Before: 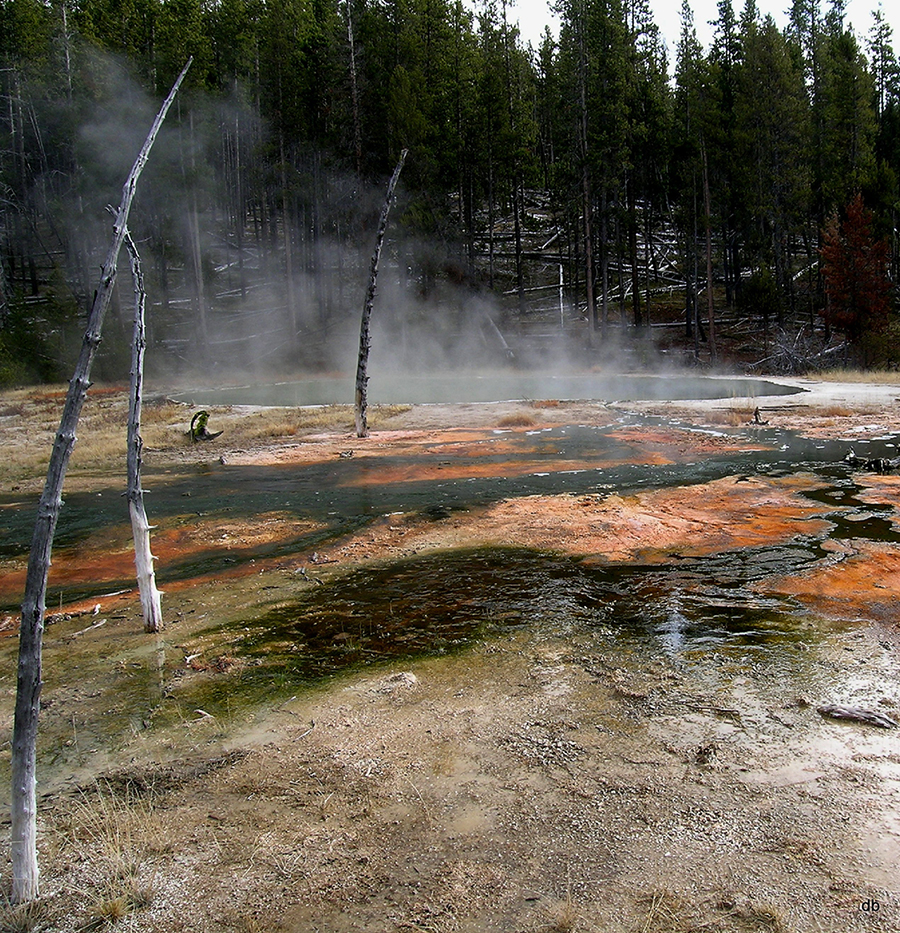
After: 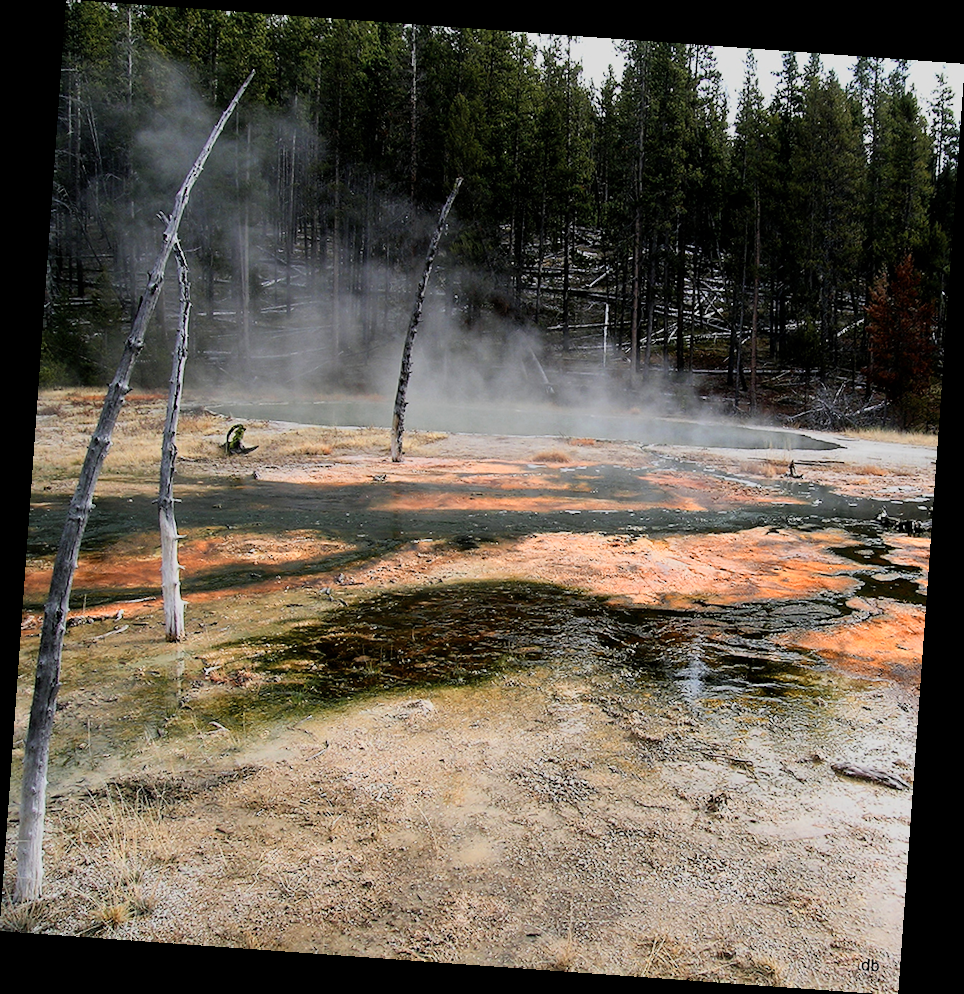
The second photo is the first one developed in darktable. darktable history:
filmic rgb: black relative exposure -16 EV, white relative exposure 6.12 EV, hardness 5.22
exposure: exposure 0.426 EV, compensate highlight preservation false
color zones: curves: ch0 [(0.018, 0.548) (0.197, 0.654) (0.425, 0.447) (0.605, 0.658) (0.732, 0.579)]; ch1 [(0.105, 0.531) (0.224, 0.531) (0.386, 0.39) (0.618, 0.456) (0.732, 0.456) (0.956, 0.421)]; ch2 [(0.039, 0.583) (0.215, 0.465) (0.399, 0.544) (0.465, 0.548) (0.614, 0.447) (0.724, 0.43) (0.882, 0.623) (0.956, 0.632)]
rotate and perspective: rotation 4.1°, automatic cropping off
white balance: emerald 1
